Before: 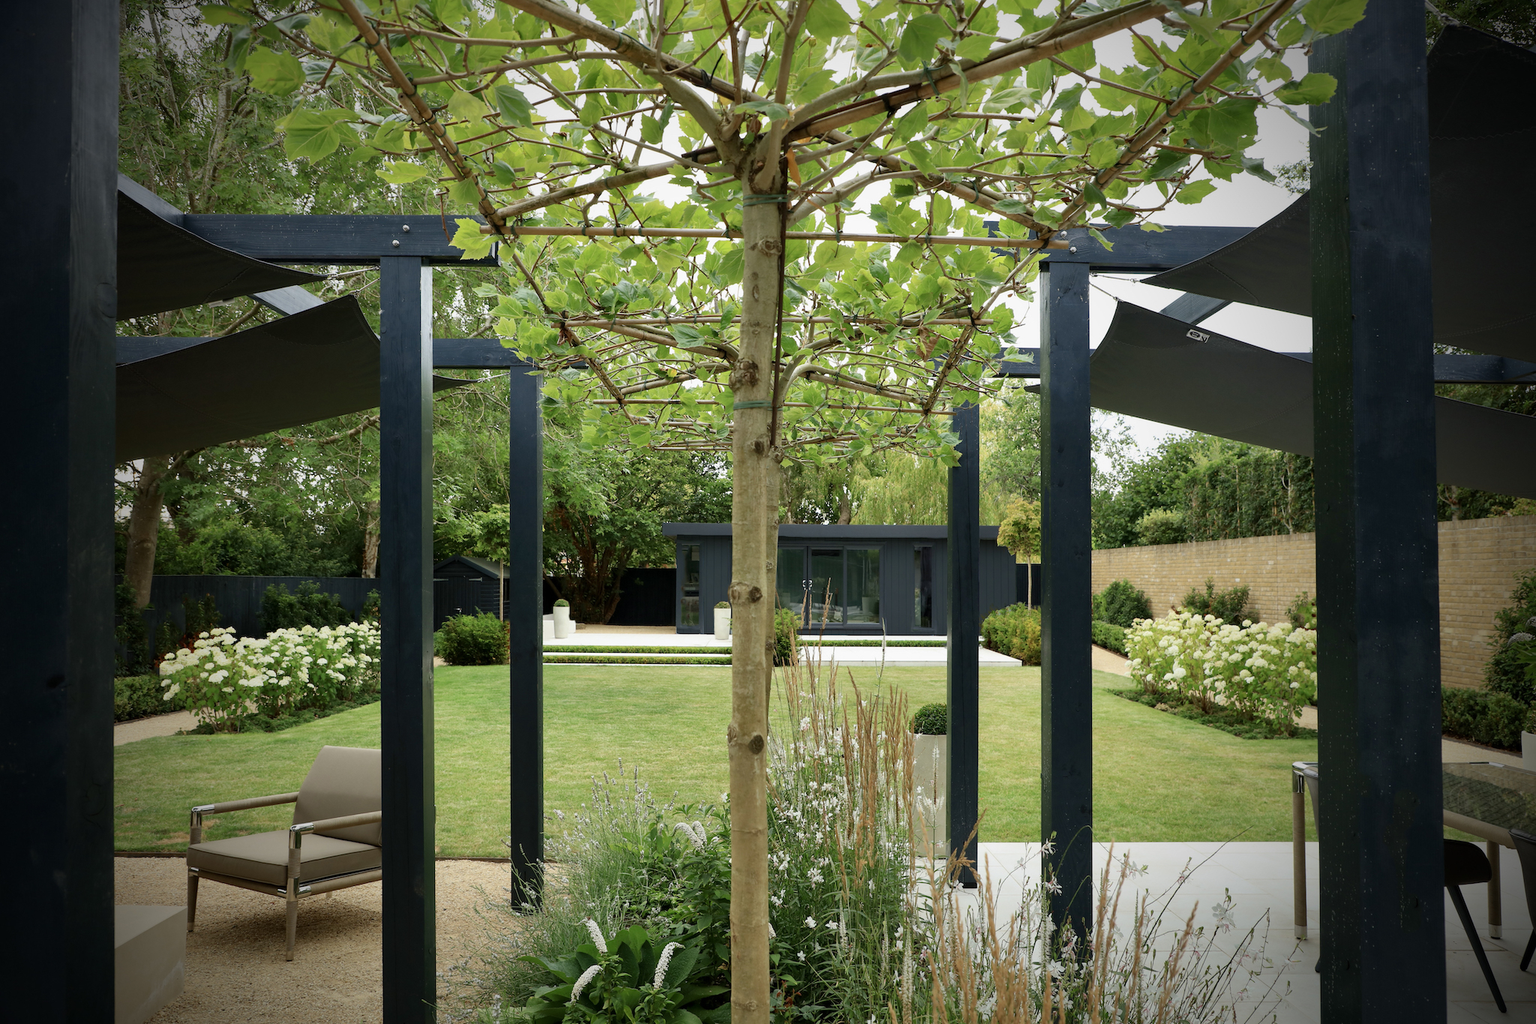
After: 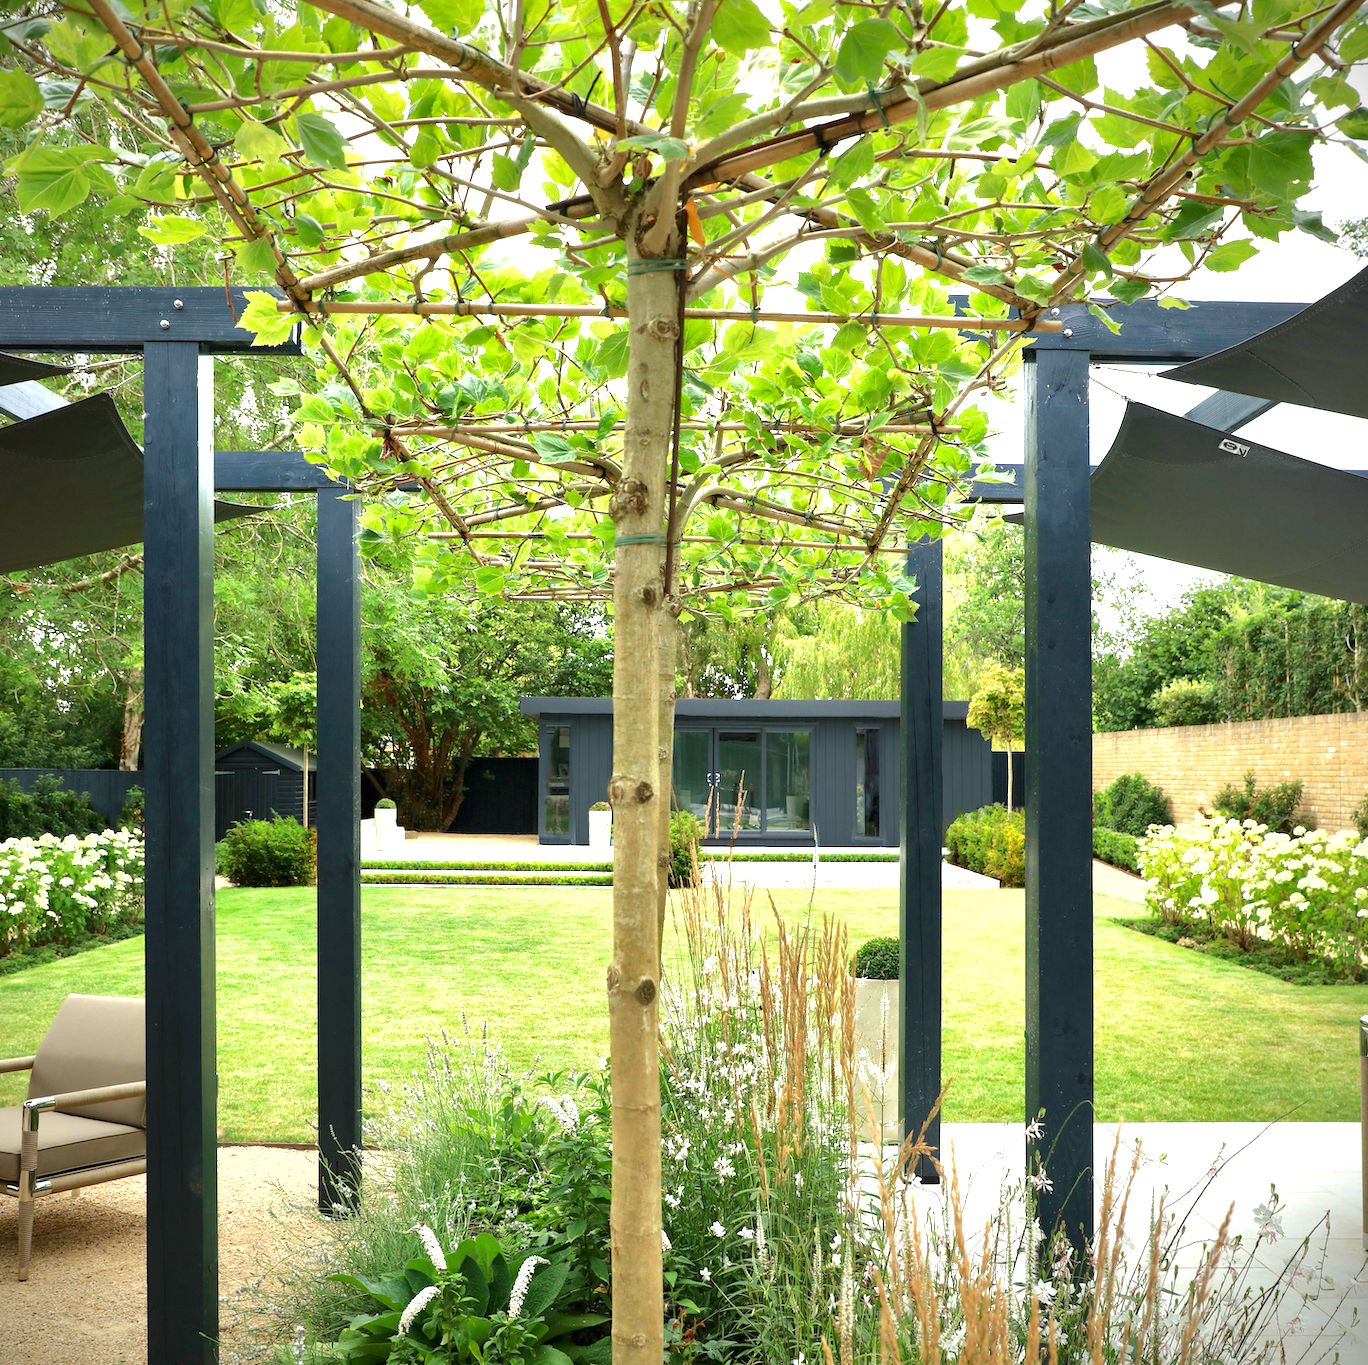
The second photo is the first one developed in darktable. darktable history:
shadows and highlights: shadows 10, white point adjustment 1, highlights -40
exposure: black level correction 0, exposure 1.2 EV, compensate highlight preservation false
crop and rotate: left 17.732%, right 15.423%
